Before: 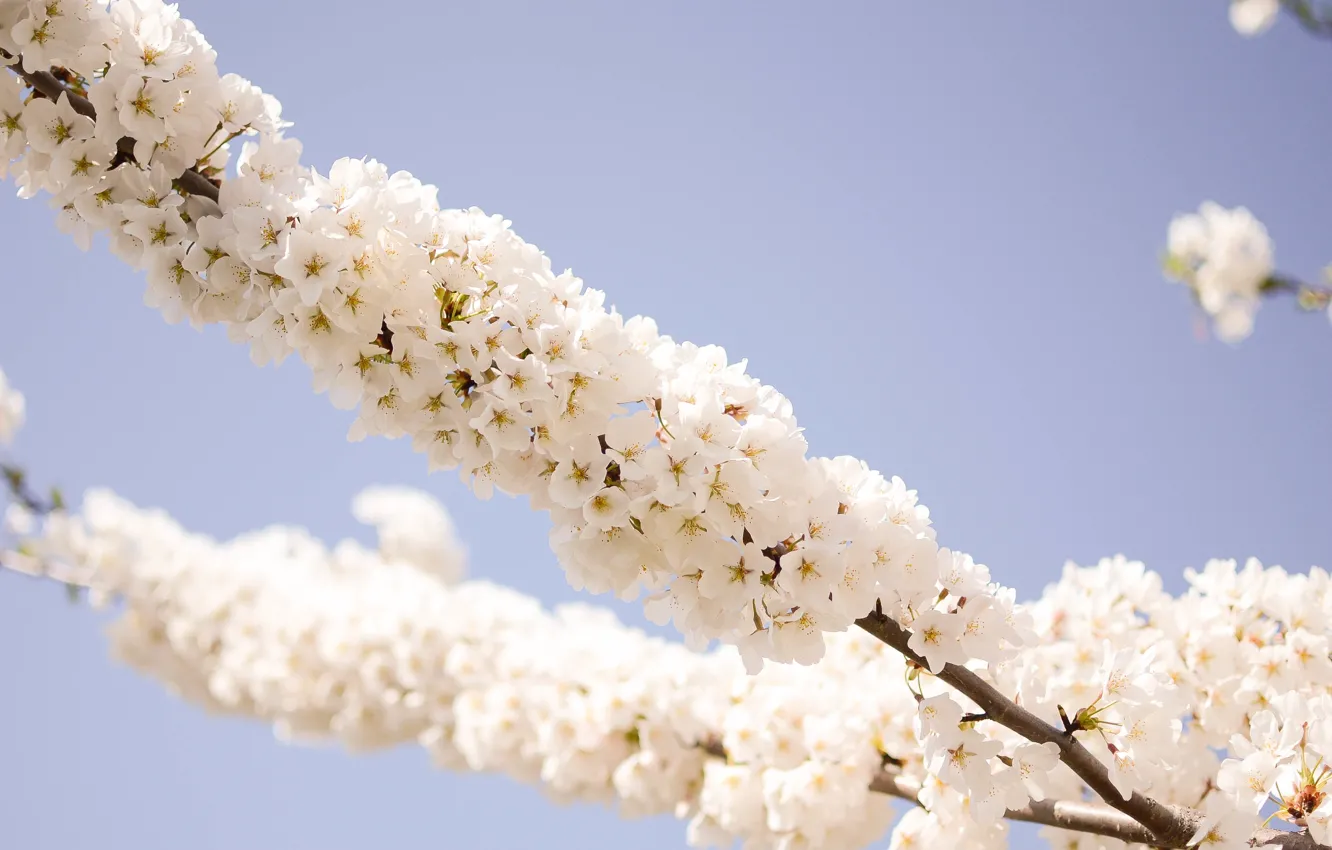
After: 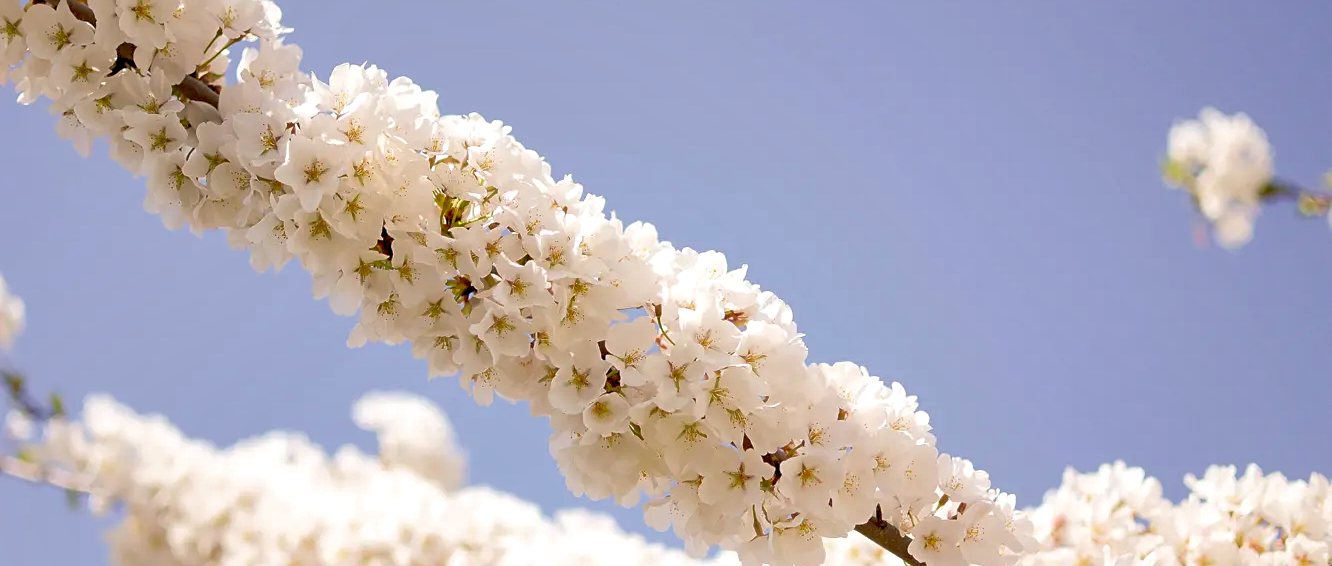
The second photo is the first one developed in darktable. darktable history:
crop: top 11.153%, bottom 22.2%
sharpen: amount 0.214
local contrast: mode bilateral grid, contrast 100, coarseness 99, detail 108%, midtone range 0.2
exposure: black level correction 0.01, exposure 0.017 EV, compensate highlight preservation false
velvia: on, module defaults
shadows and highlights: on, module defaults
